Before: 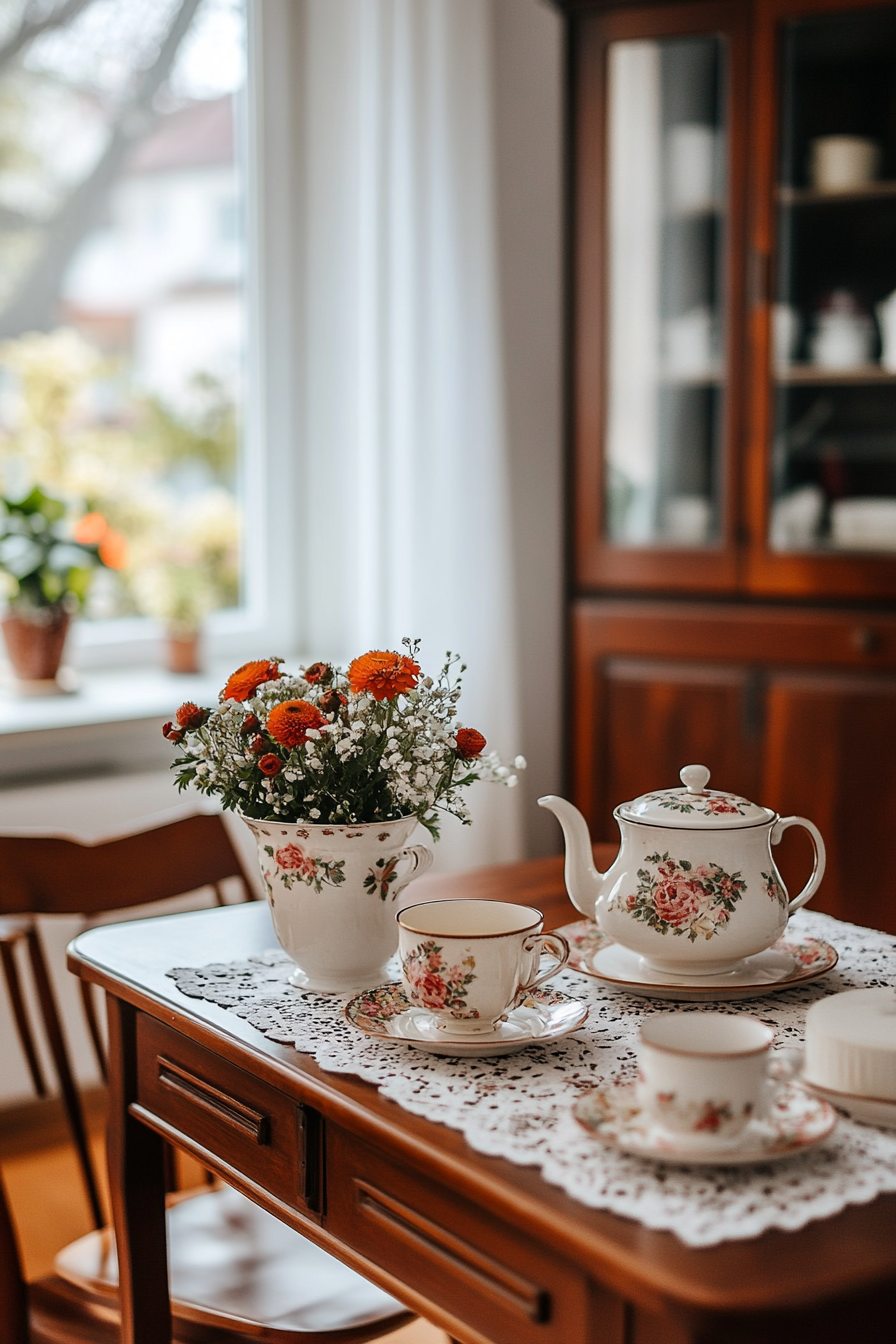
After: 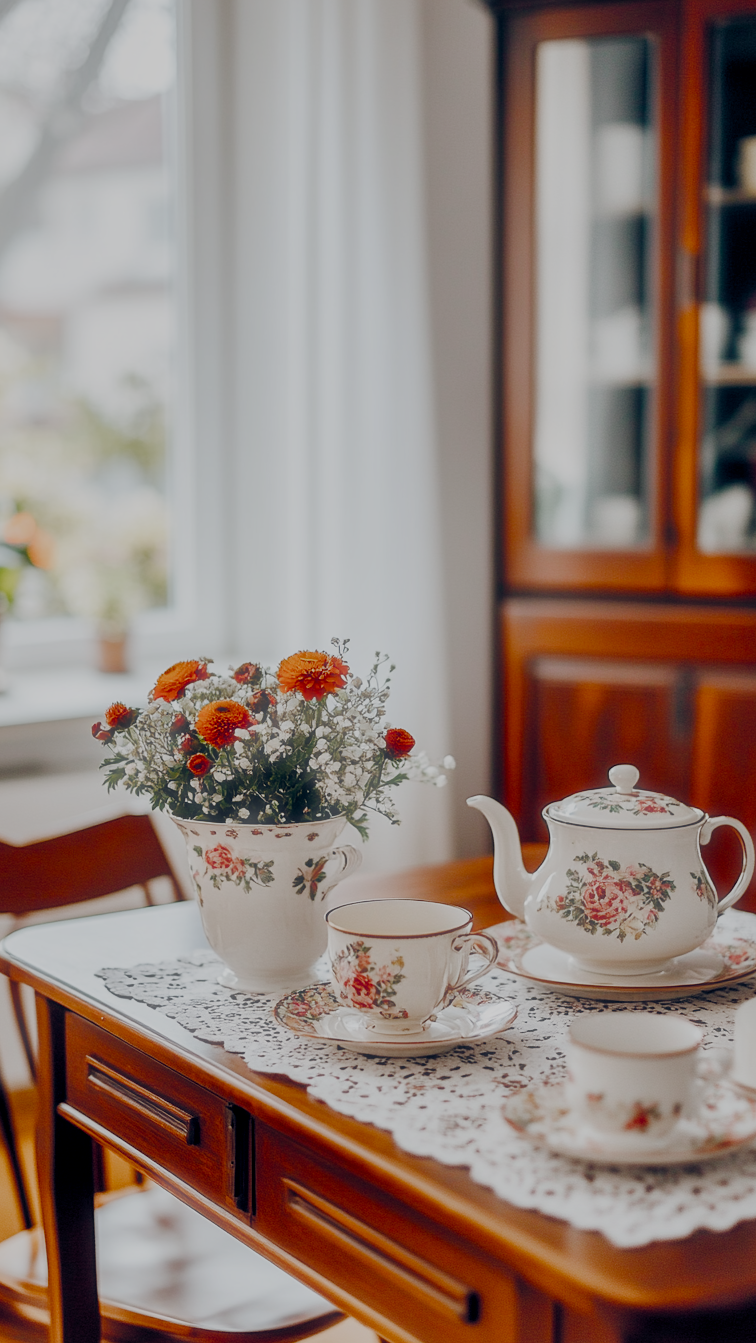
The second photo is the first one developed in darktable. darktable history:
exposure: exposure 0.64 EV, compensate exposure bias true, compensate highlight preservation false
color balance rgb: global offset › chroma 0.102%, global offset › hue 252.63°, perceptual saturation grading › global saturation 26.687%, perceptual saturation grading › highlights -28.306%, perceptual saturation grading › mid-tones 15.748%, perceptual saturation grading › shadows 33.851%
local contrast: mode bilateral grid, contrast 19, coarseness 49, detail 119%, midtone range 0.2
filmic rgb: black relative exposure -8.03 EV, white relative exposure 8.02 EV, hardness 2.47, latitude 9.97%, contrast 0.714, highlights saturation mix 8.89%, shadows ↔ highlights balance 1.49%, add noise in highlights 0.001, preserve chrominance no, color science v3 (2019), use custom middle-gray values true, contrast in highlights soft
crop: left 8.02%, right 7.494%
haze removal: strength -0.103
shadows and highlights: radius 128.24, shadows 30.31, highlights -30.86, low approximation 0.01, soften with gaussian
